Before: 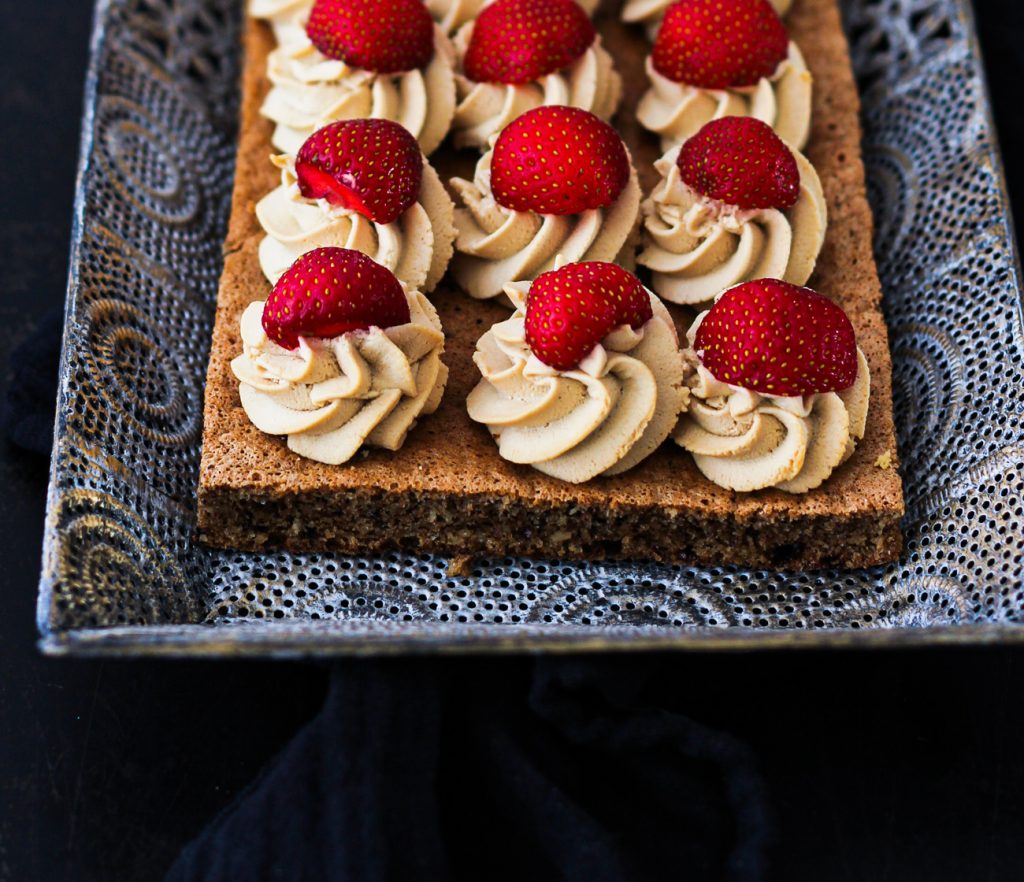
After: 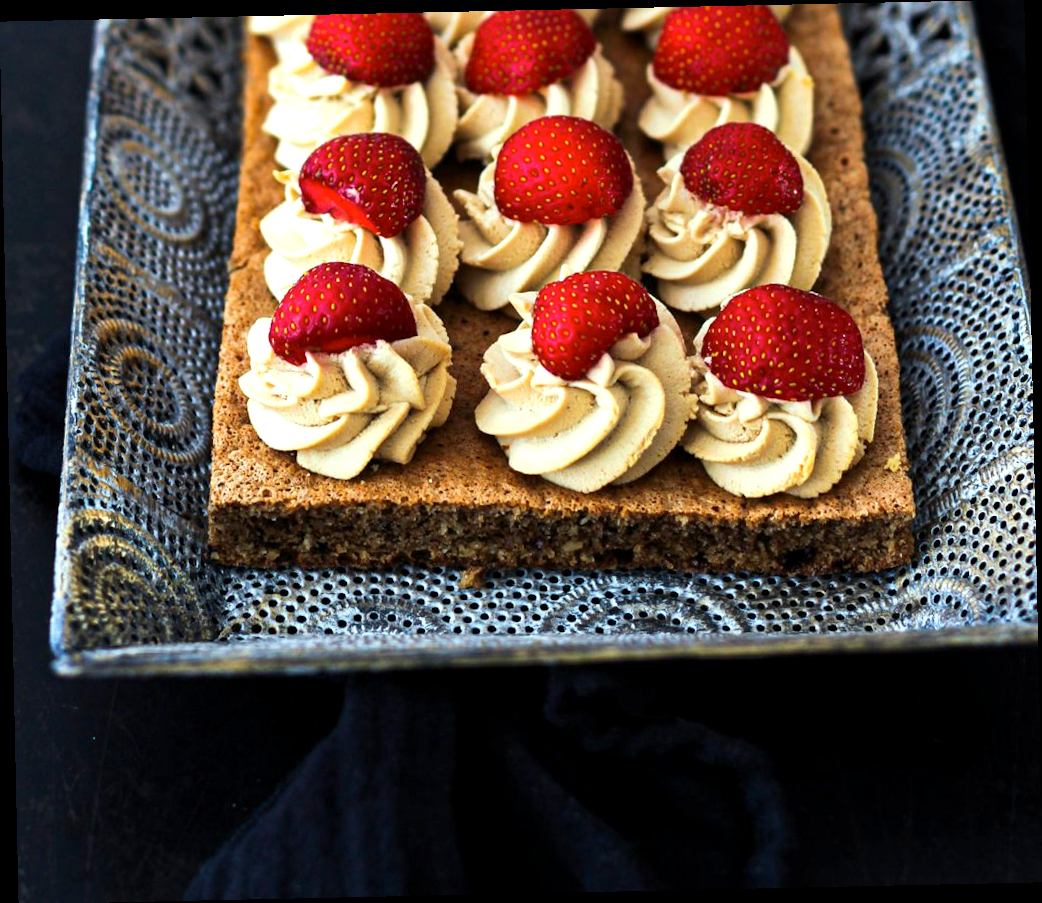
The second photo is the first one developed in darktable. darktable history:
exposure: black level correction 0.001, exposure 0.5 EV, compensate exposure bias true, compensate highlight preservation false
color correction: highlights a* -8, highlights b* 3.1
rotate and perspective: rotation -1.24°, automatic cropping off
